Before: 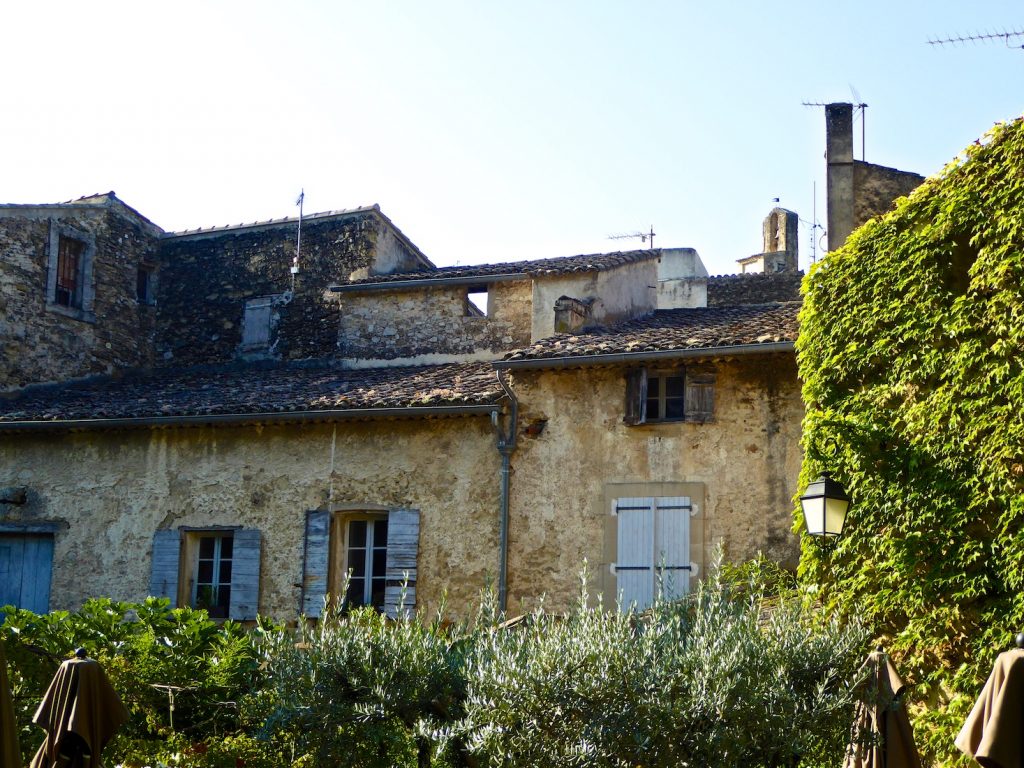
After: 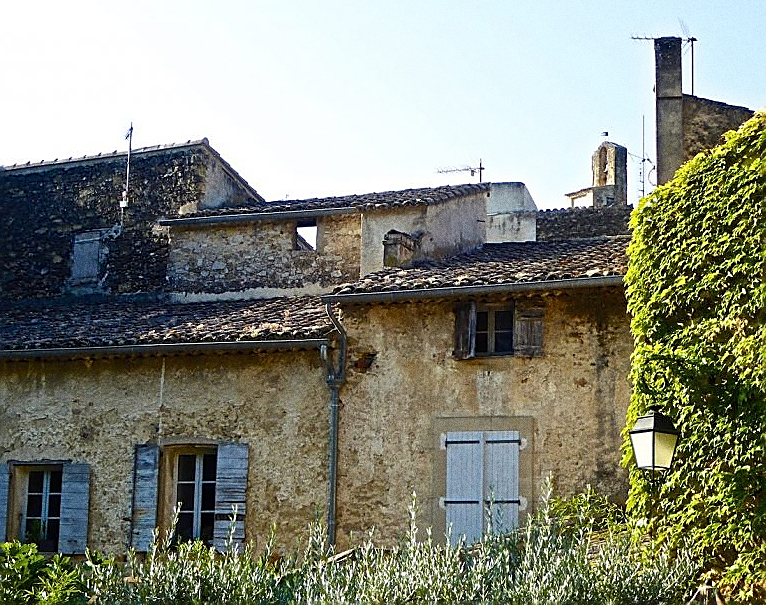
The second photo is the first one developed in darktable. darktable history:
crop: left 16.768%, top 8.653%, right 8.362%, bottom 12.485%
grain: coarseness 0.09 ISO, strength 40%
sharpen: radius 1.4, amount 1.25, threshold 0.7
